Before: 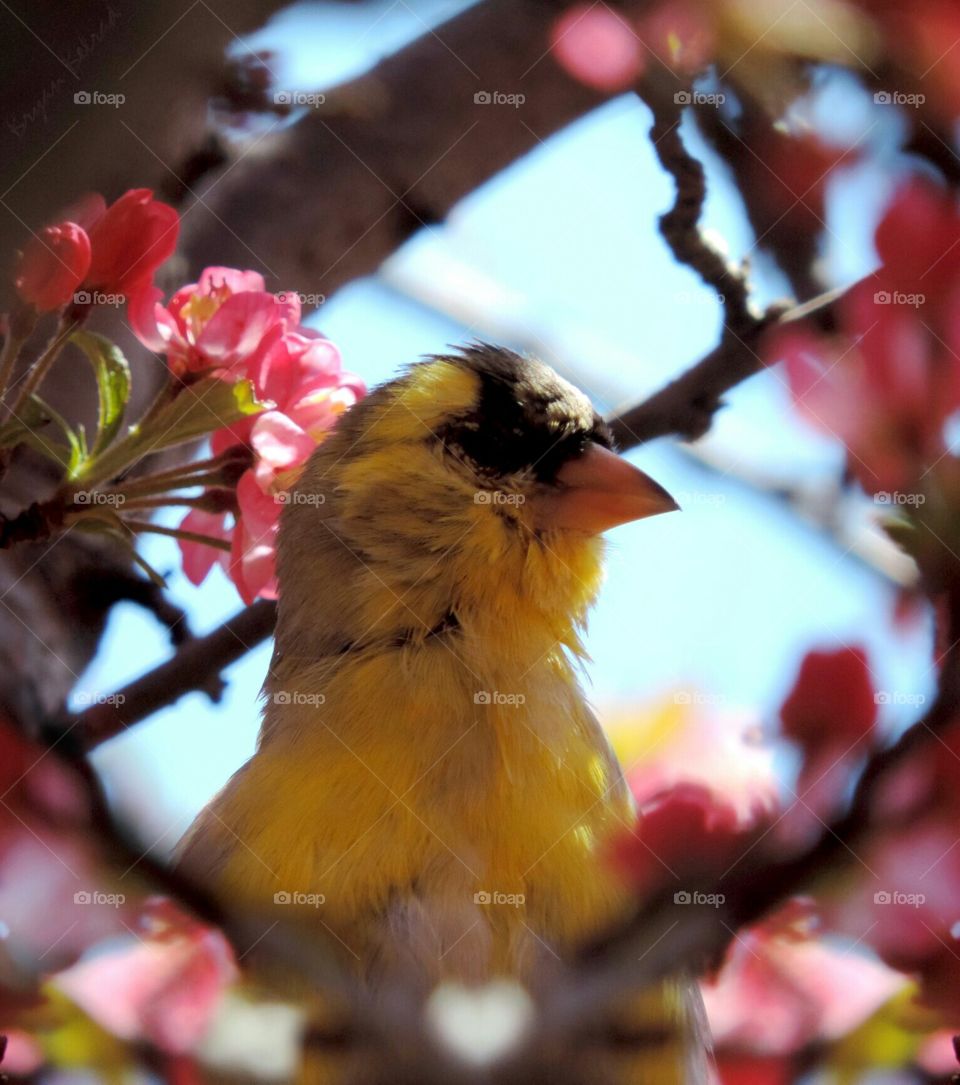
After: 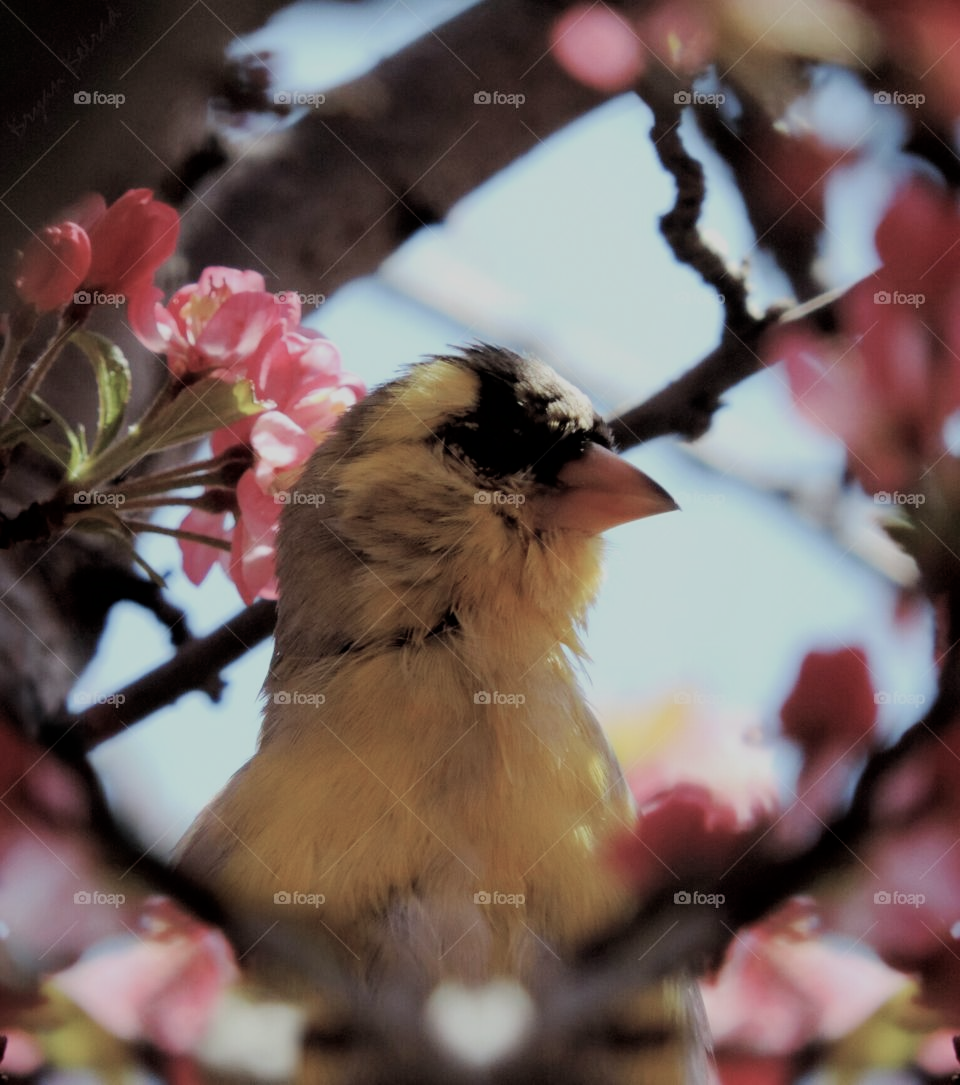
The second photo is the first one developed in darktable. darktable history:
color balance: input saturation 100.43%, contrast fulcrum 14.22%, output saturation 70.41%
filmic rgb: black relative exposure -7.65 EV, white relative exposure 4.56 EV, hardness 3.61
